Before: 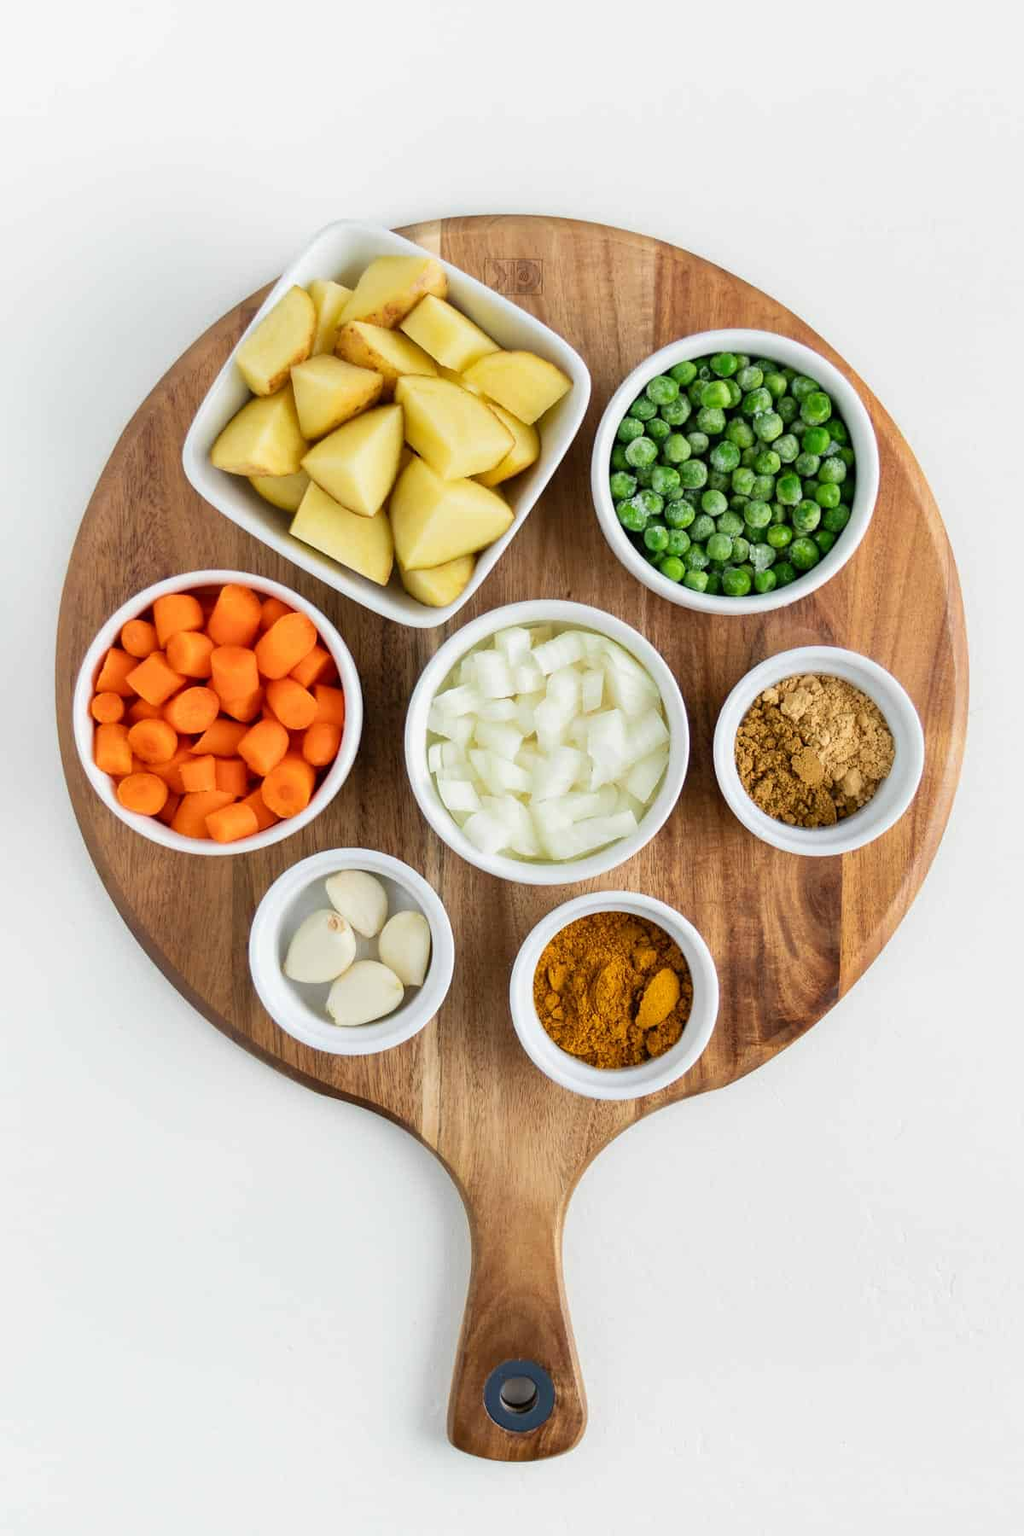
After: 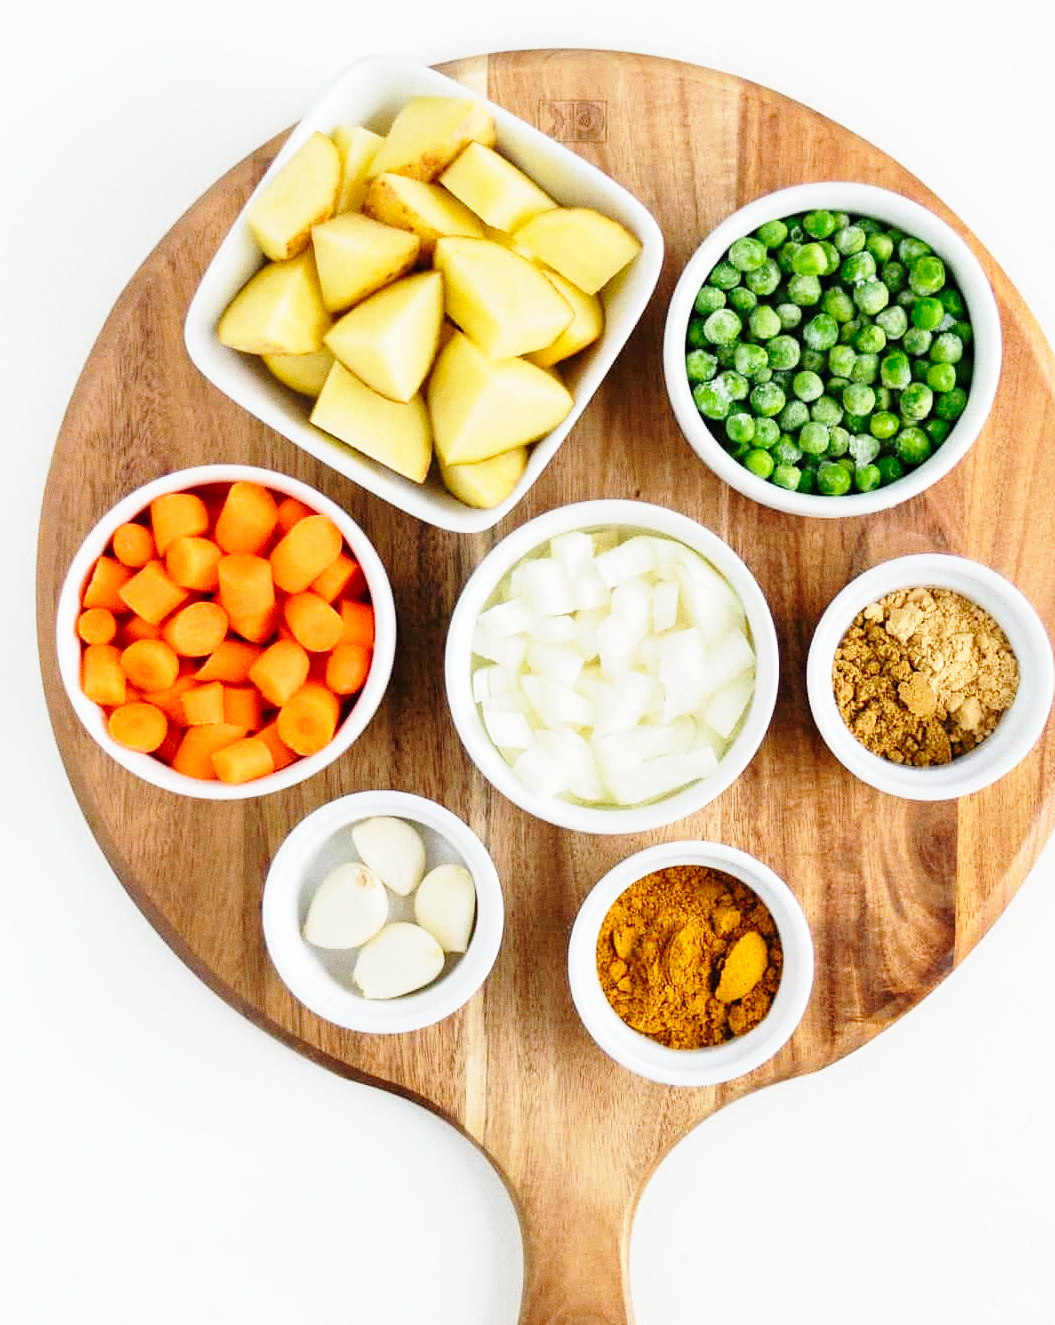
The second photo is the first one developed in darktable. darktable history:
exposure: compensate highlight preservation false
base curve: curves: ch0 [(0, 0) (0.028, 0.03) (0.121, 0.232) (0.46, 0.748) (0.859, 0.968) (1, 1)], preserve colors none
crop and rotate: left 2.425%, top 11.305%, right 9.6%, bottom 15.08%
grain: coarseness 0.09 ISO
